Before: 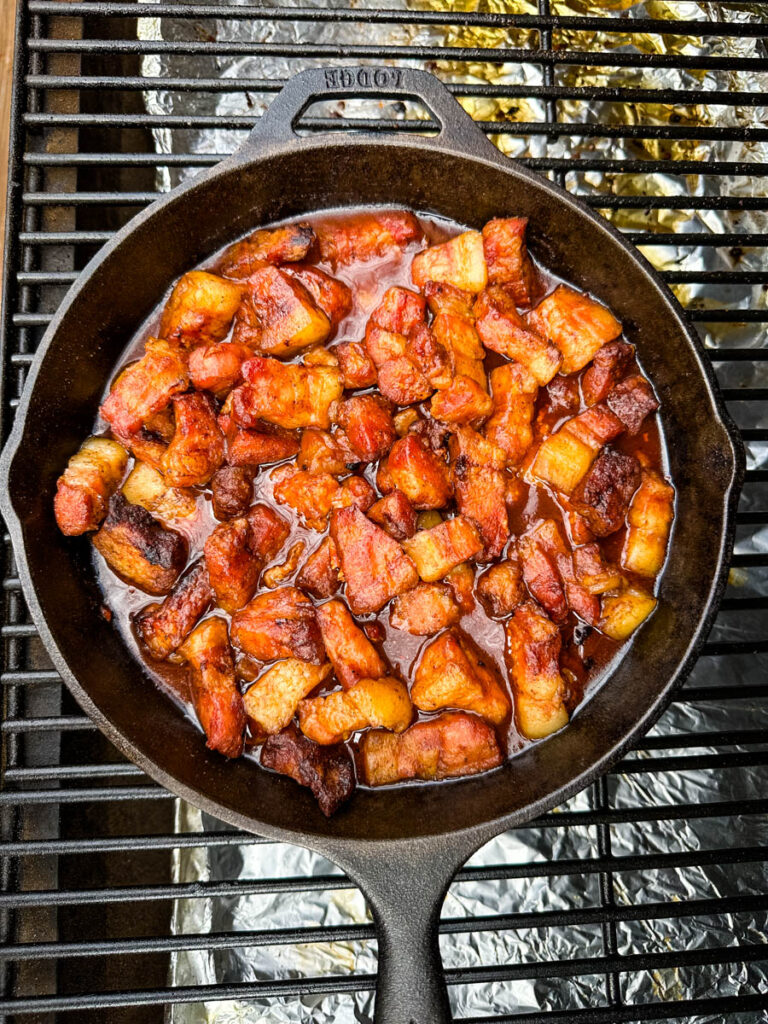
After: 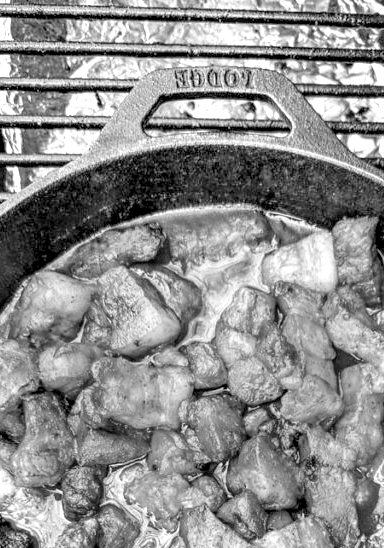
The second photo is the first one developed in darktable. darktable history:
crop: left 19.556%, right 30.401%, bottom 46.458%
monochrome: size 1
levels: levels [0.036, 0.364, 0.827]
local contrast: highlights 25%, detail 150%
